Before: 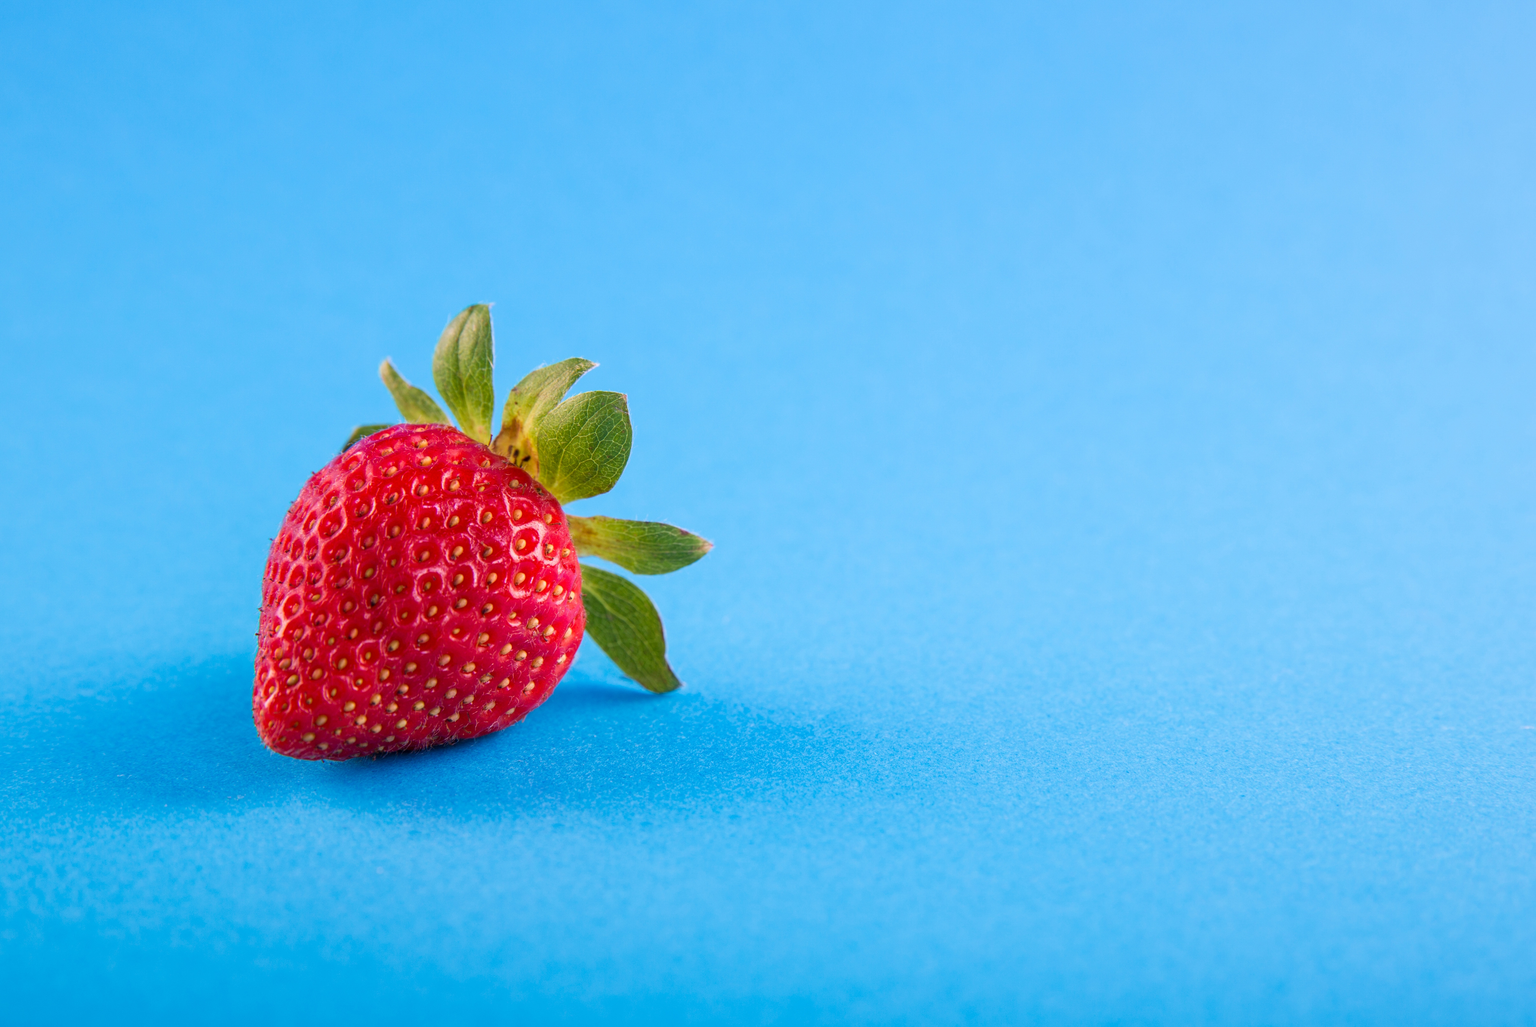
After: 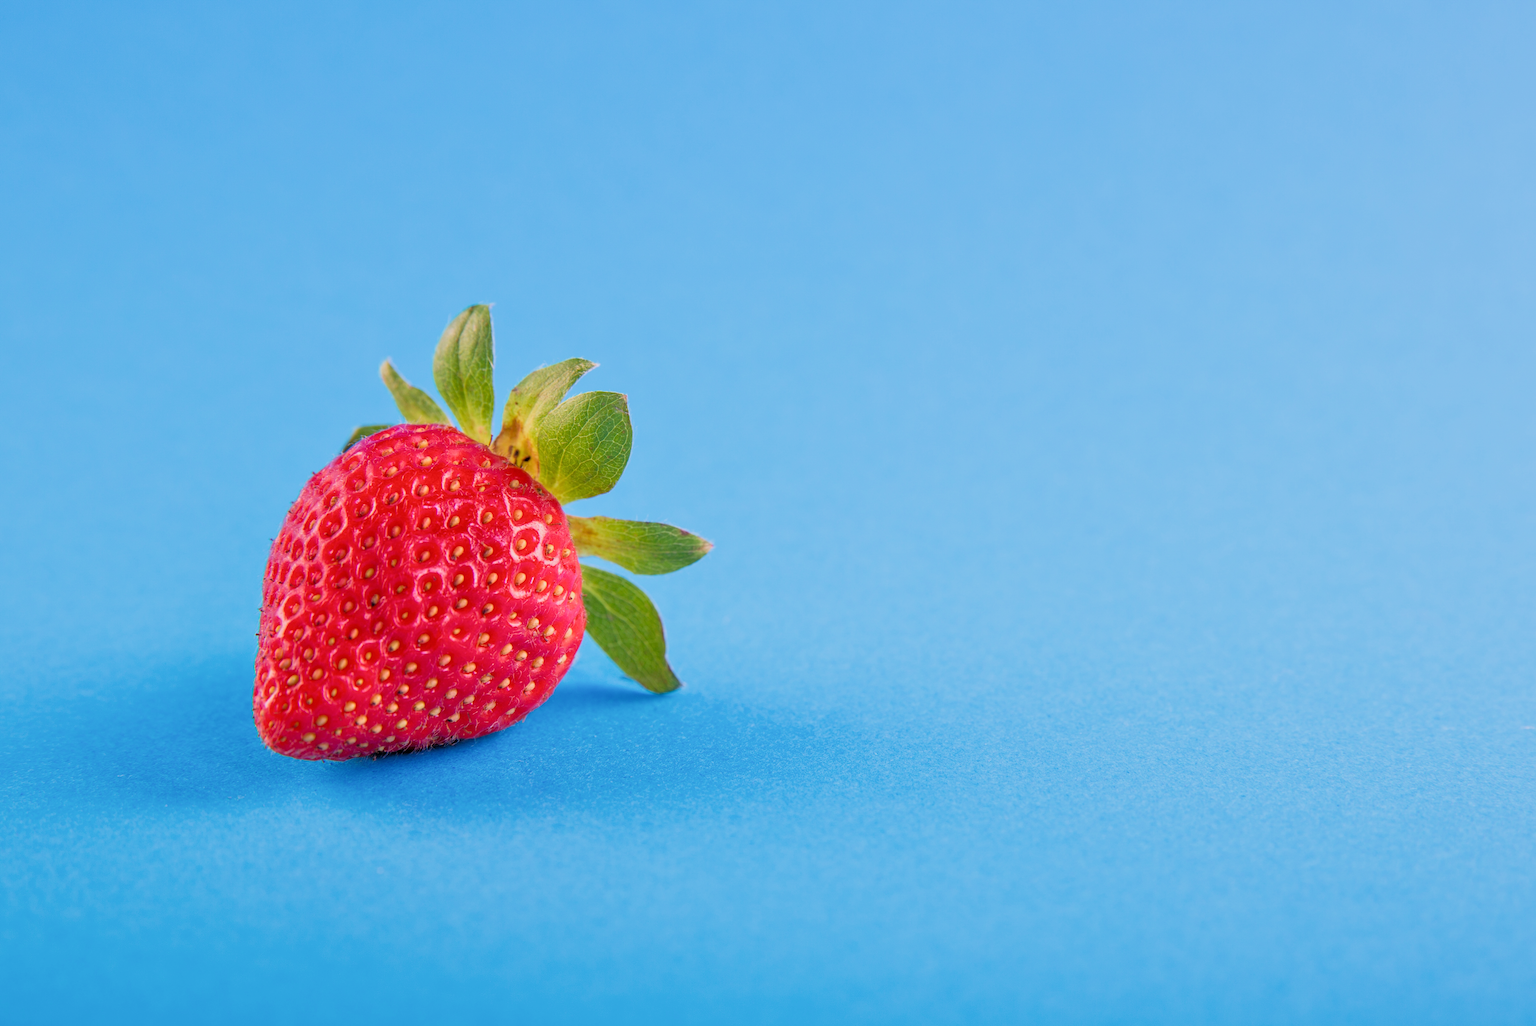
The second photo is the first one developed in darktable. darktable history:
tone equalizer: -7 EV 0.15 EV, -6 EV 0.6 EV, -5 EV 1.15 EV, -4 EV 1.33 EV, -3 EV 1.15 EV, -2 EV 0.6 EV, -1 EV 0.15 EV, mask exposure compensation -0.5 EV
filmic rgb: black relative exposure -7.75 EV, white relative exposure 4.4 EV, threshold 3 EV, hardness 3.76, latitude 50%, contrast 1.1, color science v5 (2021), contrast in shadows safe, contrast in highlights safe, enable highlight reconstruction true
